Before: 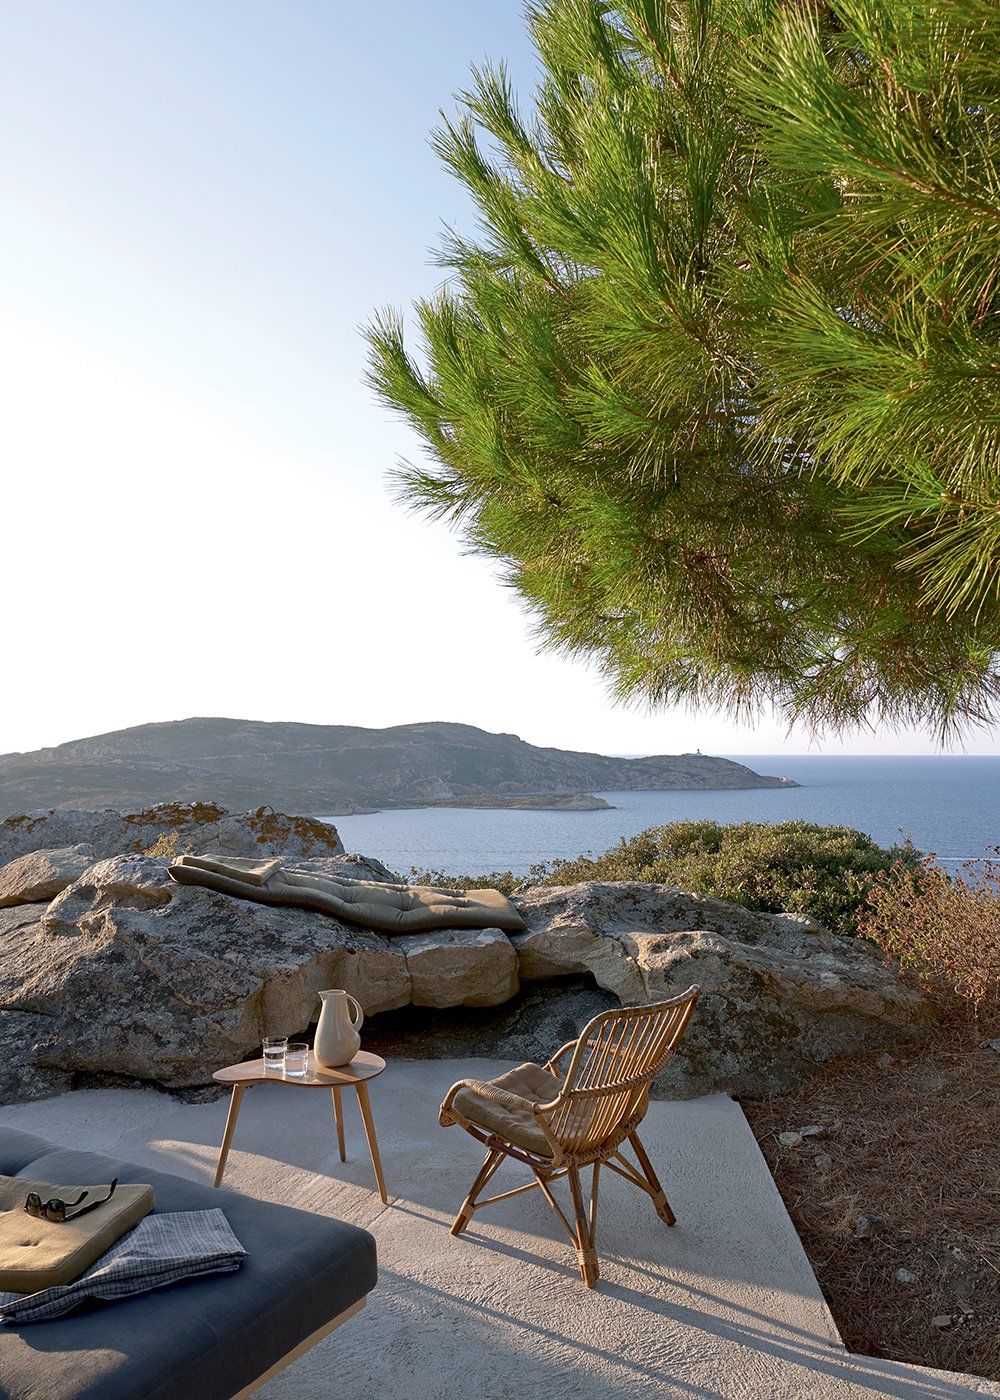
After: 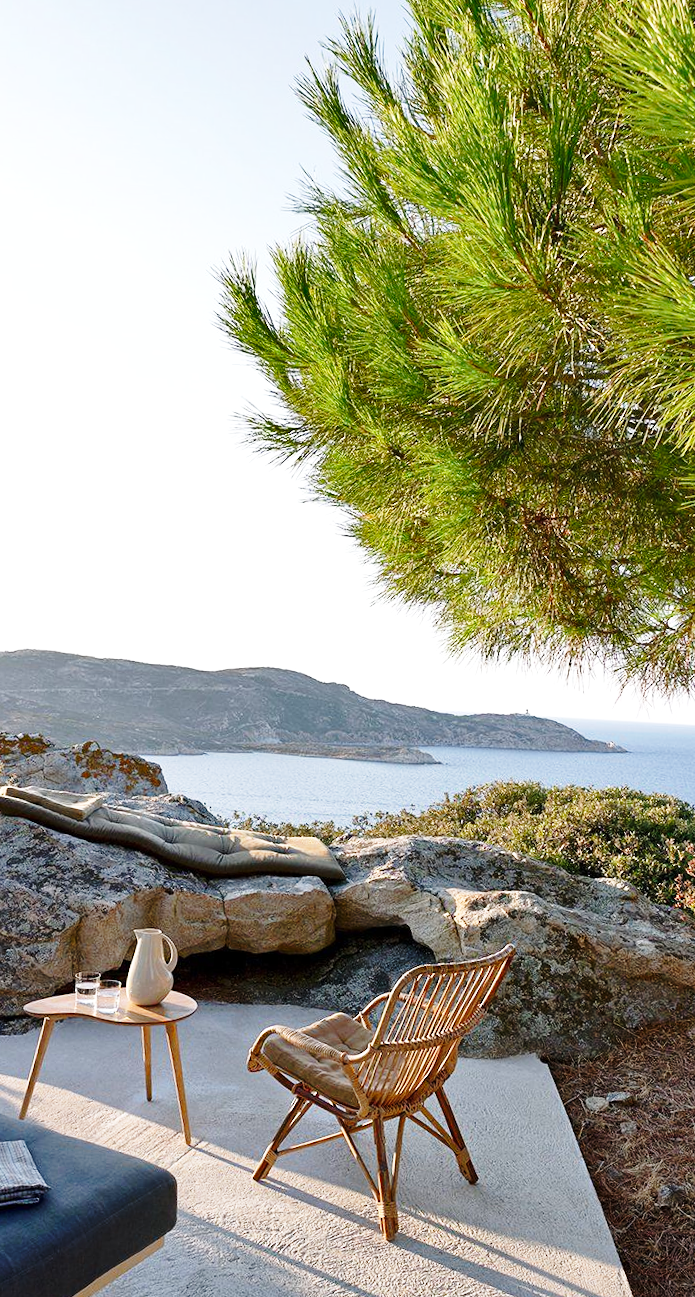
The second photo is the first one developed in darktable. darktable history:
base curve: curves: ch0 [(0, 0) (0.028, 0.03) (0.121, 0.232) (0.46, 0.748) (0.859, 0.968) (1, 1)], preserve colors none
exposure: exposure 0.2 EV, compensate highlight preservation false
shadows and highlights: soften with gaussian
crop and rotate: angle -3.27°, left 14.277%, top 0.028%, right 10.766%, bottom 0.028%
